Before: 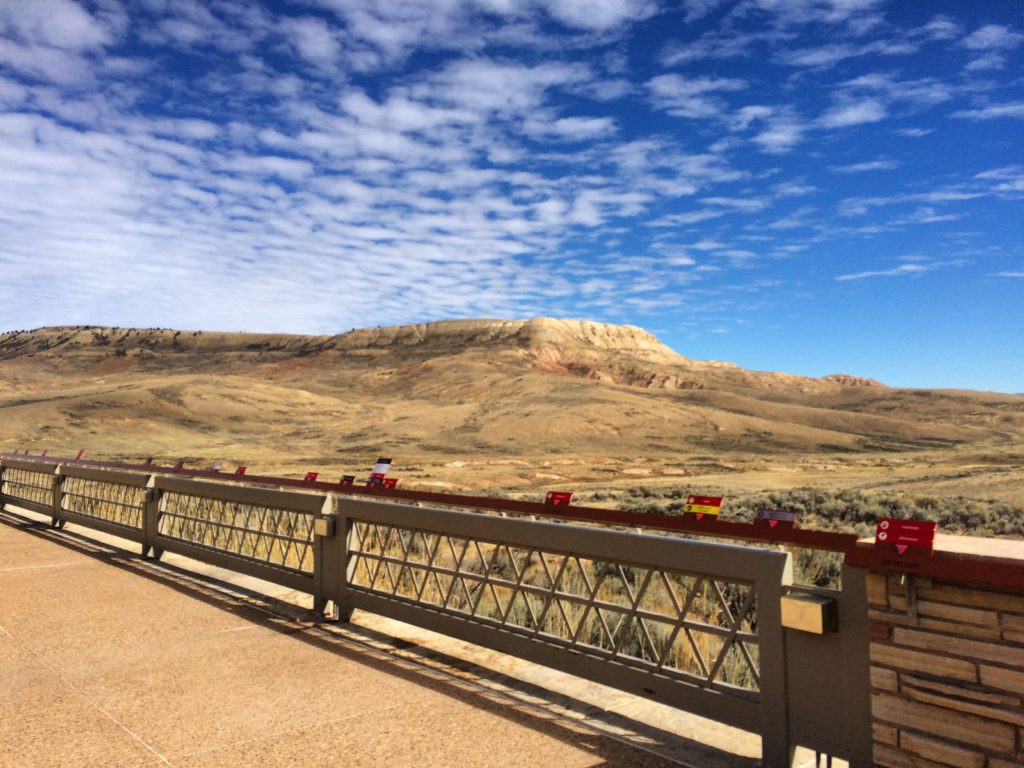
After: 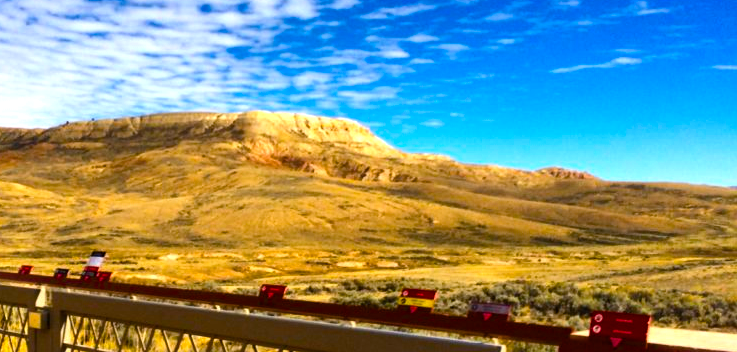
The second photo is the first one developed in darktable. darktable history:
crop and rotate: left 27.938%, top 27.046%, bottom 27.046%
color balance rgb: linear chroma grading › global chroma 9%, perceptual saturation grading › global saturation 36%, perceptual saturation grading › shadows 35%, perceptual brilliance grading › global brilliance 15%, perceptual brilliance grading › shadows -35%, global vibrance 15%
